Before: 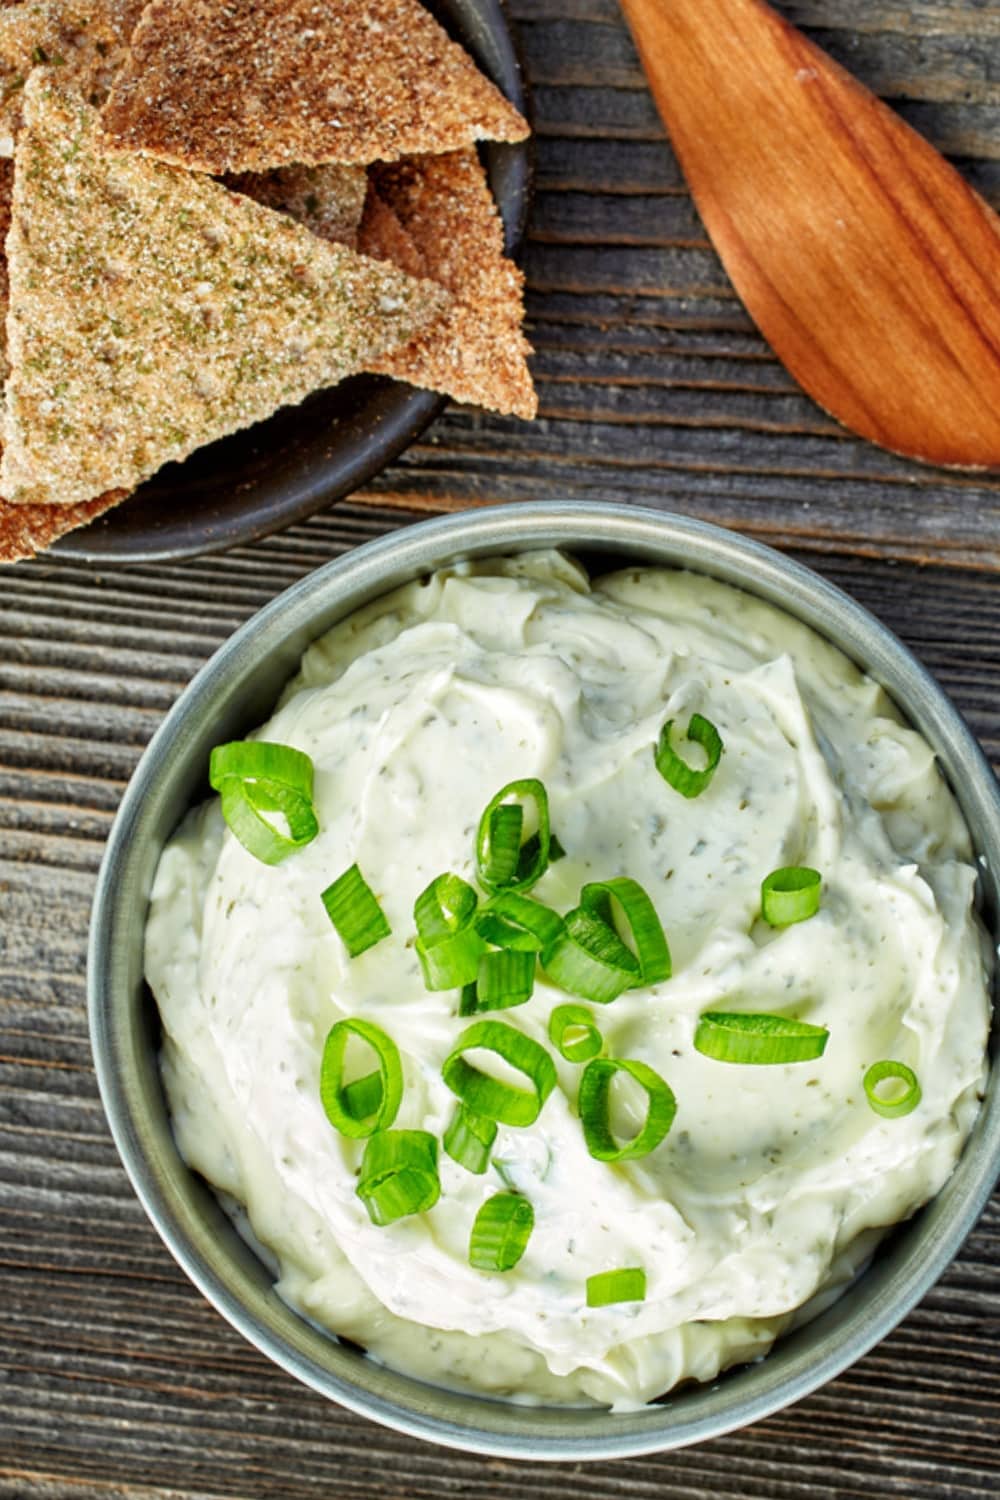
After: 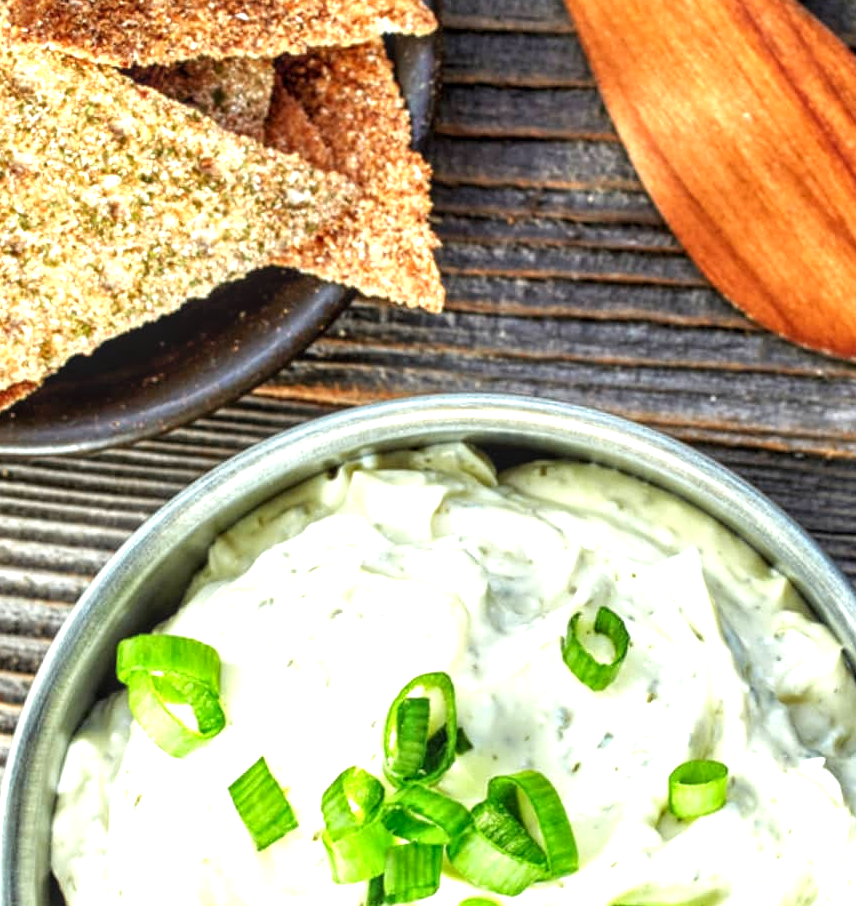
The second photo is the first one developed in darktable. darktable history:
exposure: black level correction 0, exposure 0.953 EV, compensate exposure bias true, compensate highlight preservation false
crop and rotate: left 9.345%, top 7.22%, right 4.982%, bottom 32.331%
local contrast: on, module defaults
